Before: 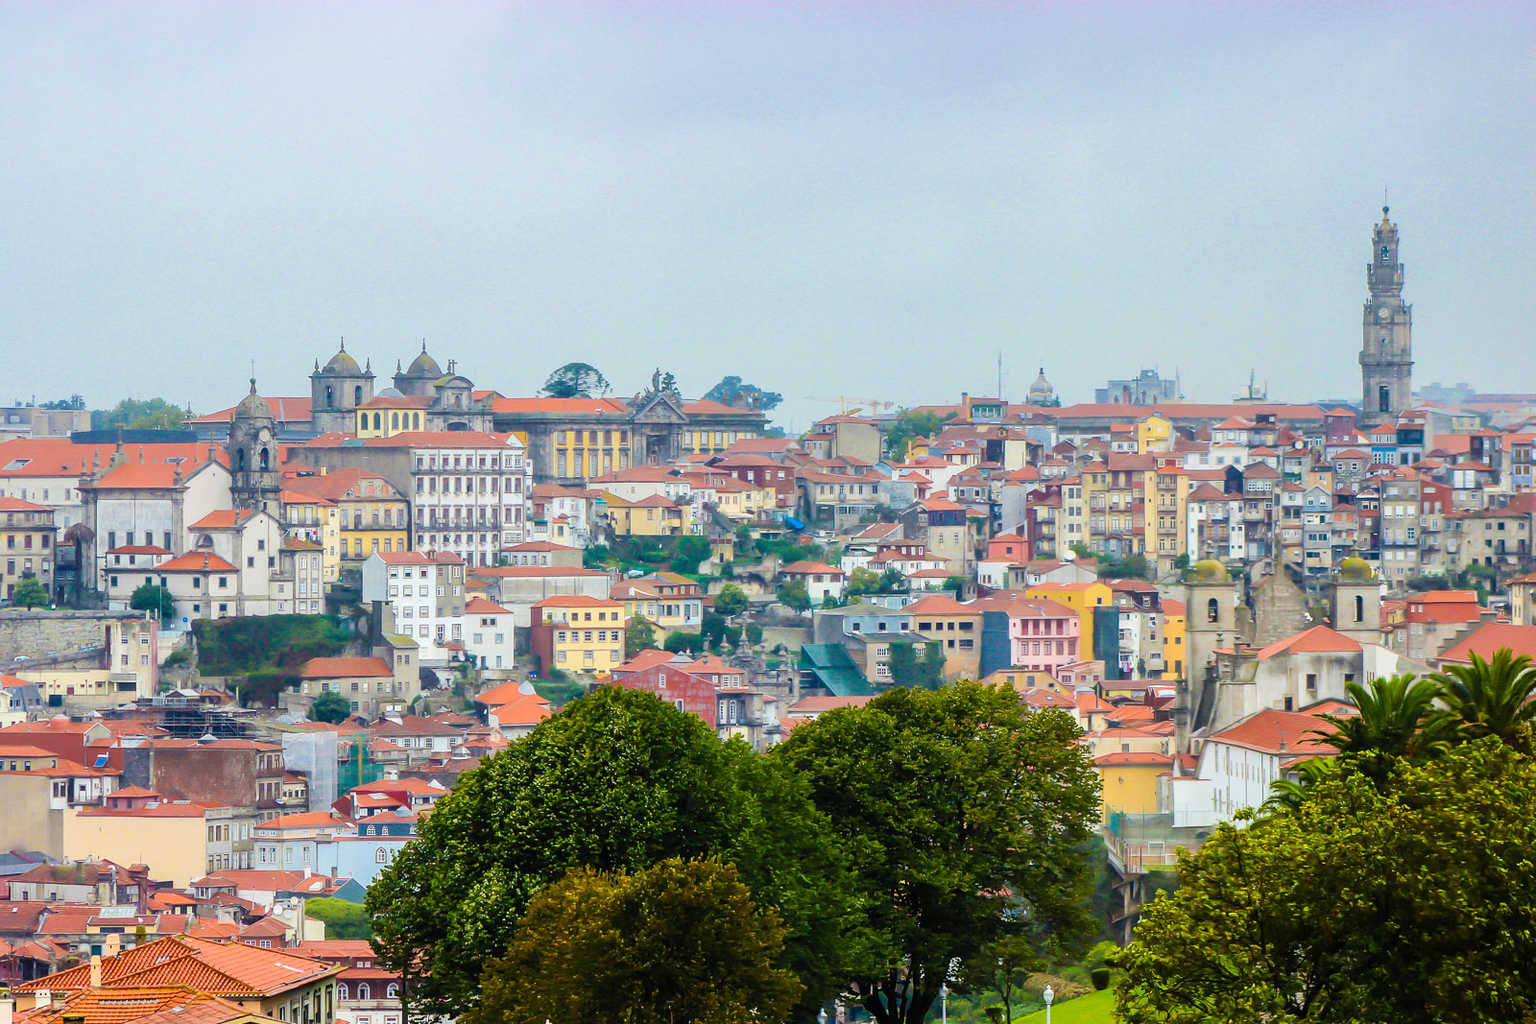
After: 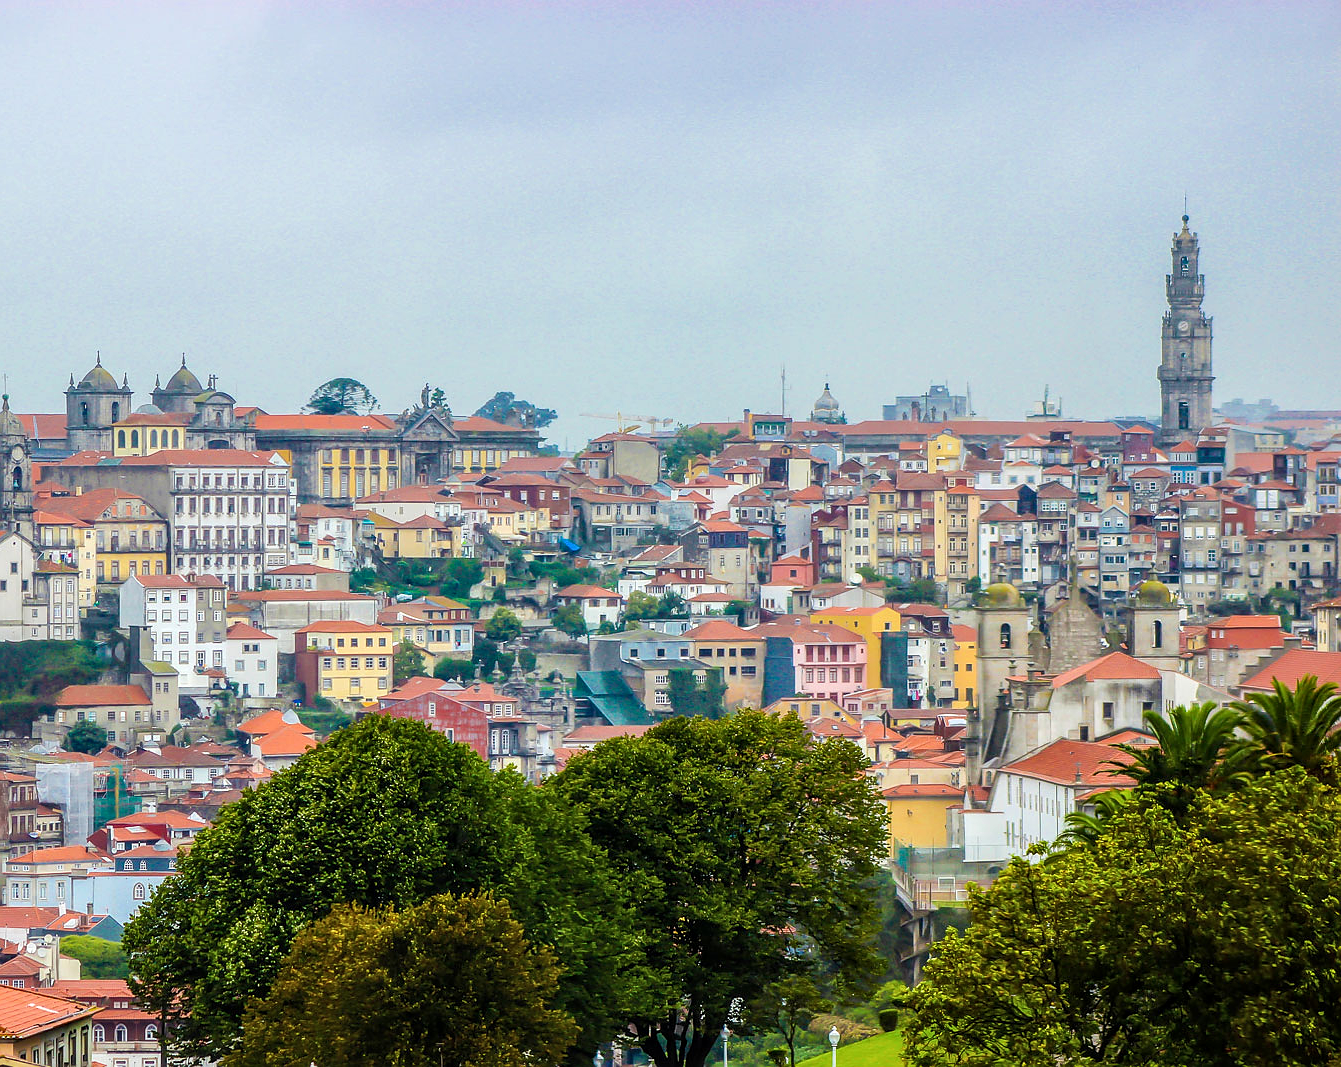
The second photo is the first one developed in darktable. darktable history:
sharpen: radius 0.969, amount 0.604
crop: left 16.145%
local contrast: on, module defaults
